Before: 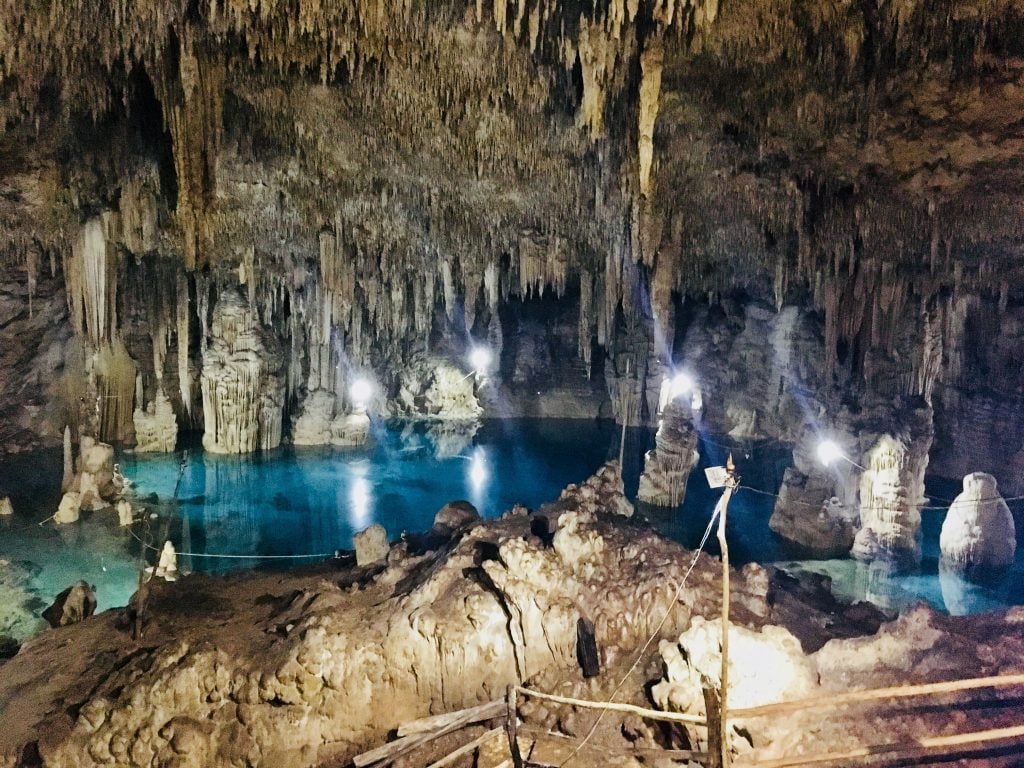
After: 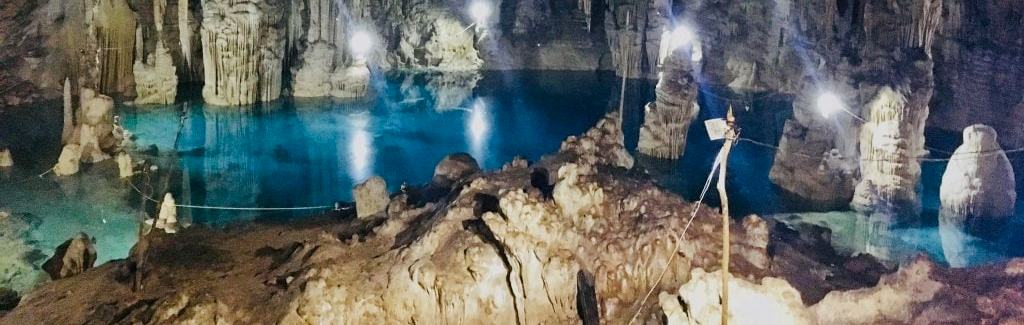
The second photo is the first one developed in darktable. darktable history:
crop: top 45.385%, bottom 12.212%
color balance rgb: perceptual saturation grading › global saturation 10.365%, contrast -9.476%
